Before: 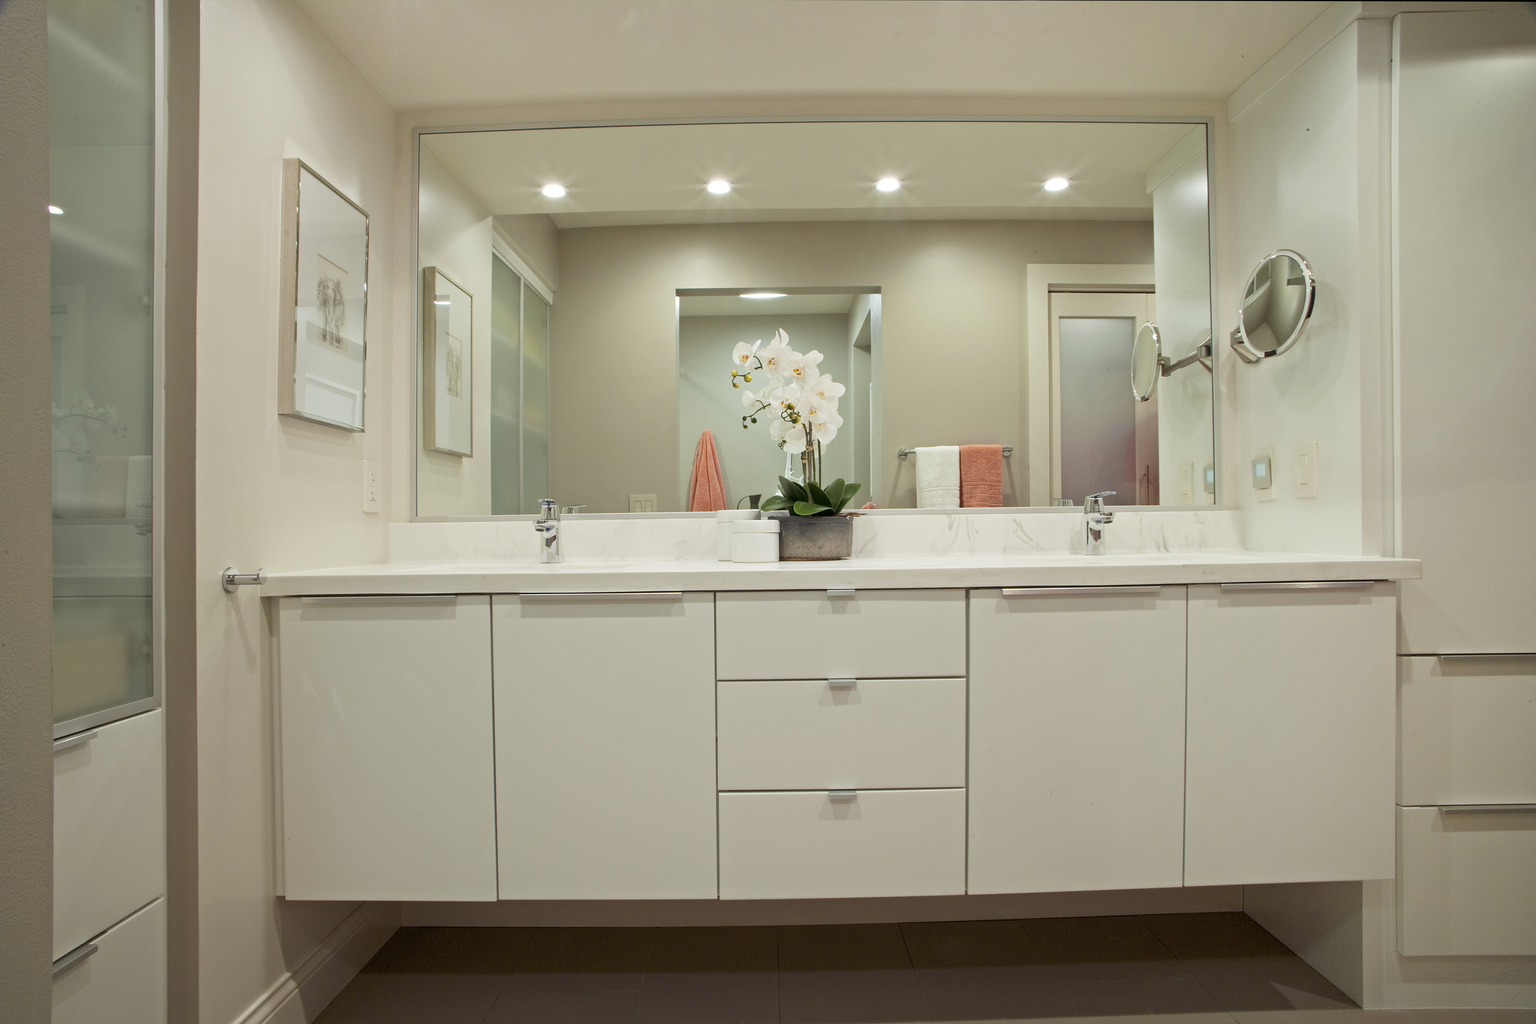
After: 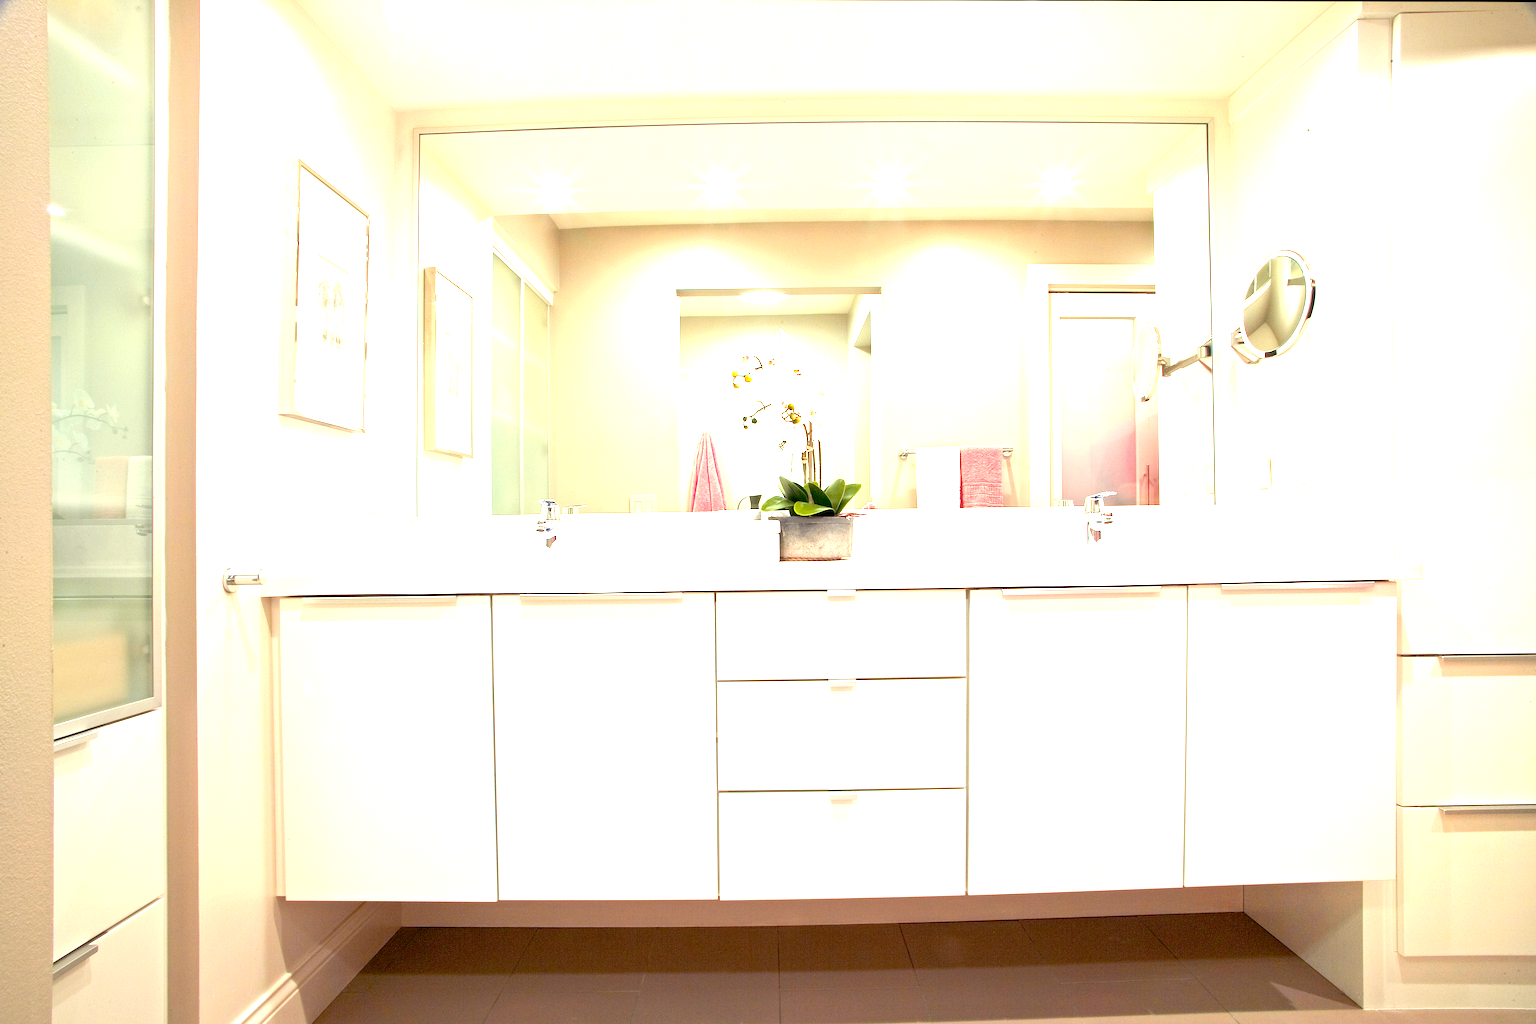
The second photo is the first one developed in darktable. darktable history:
exposure: exposure 1.991 EV, compensate highlight preservation false
color zones: curves: ch1 [(0.24, 0.634) (0.75, 0.5)]; ch2 [(0.253, 0.437) (0.745, 0.491)]
